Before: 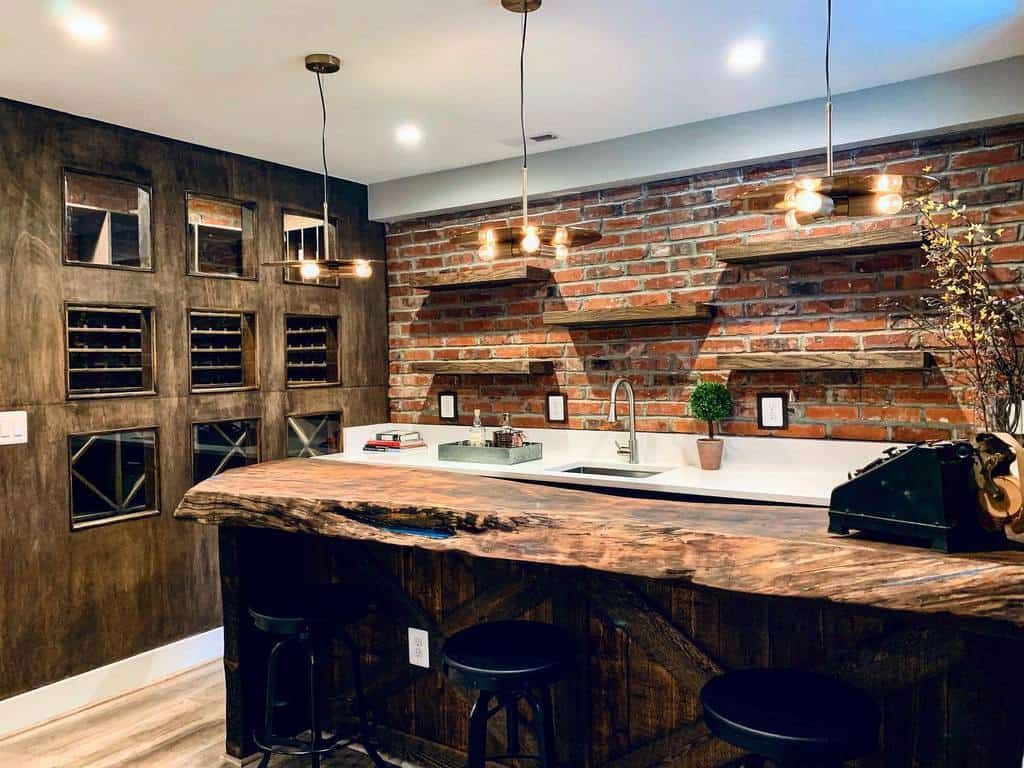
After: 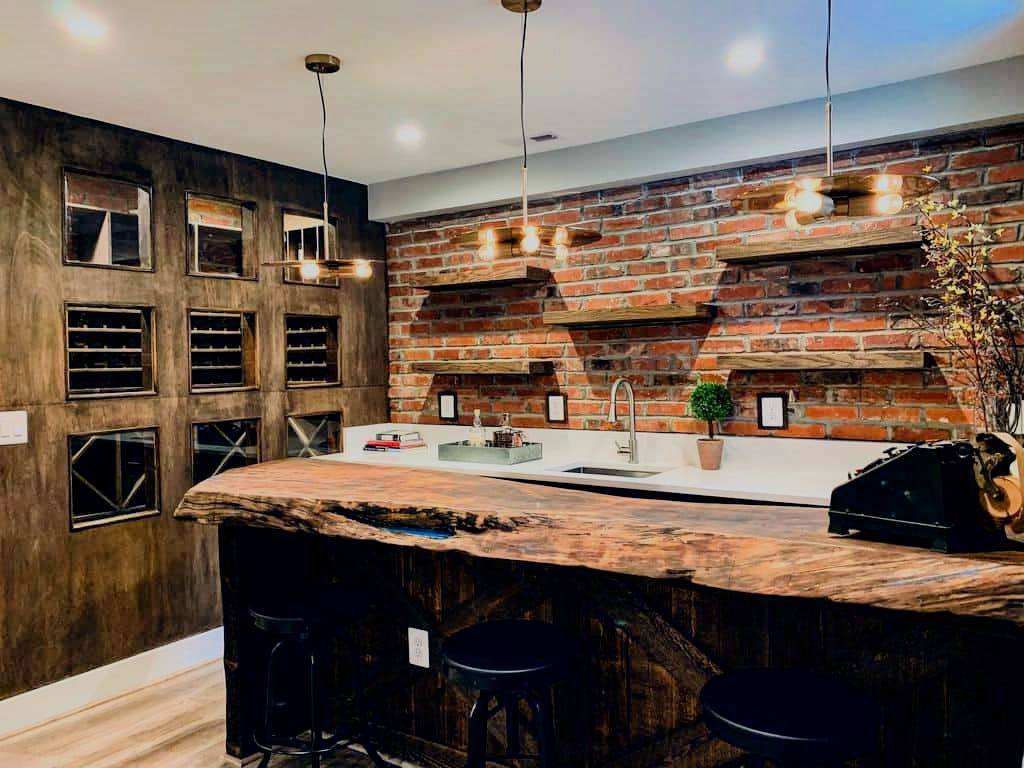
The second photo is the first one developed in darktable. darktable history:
contrast brightness saturation: saturation 0.179
shadows and highlights: shadows 13.55, white point adjustment 1.12, soften with gaussian
filmic rgb: black relative exposure -7.65 EV, white relative exposure 4.56 EV, hardness 3.61, iterations of high-quality reconstruction 0
